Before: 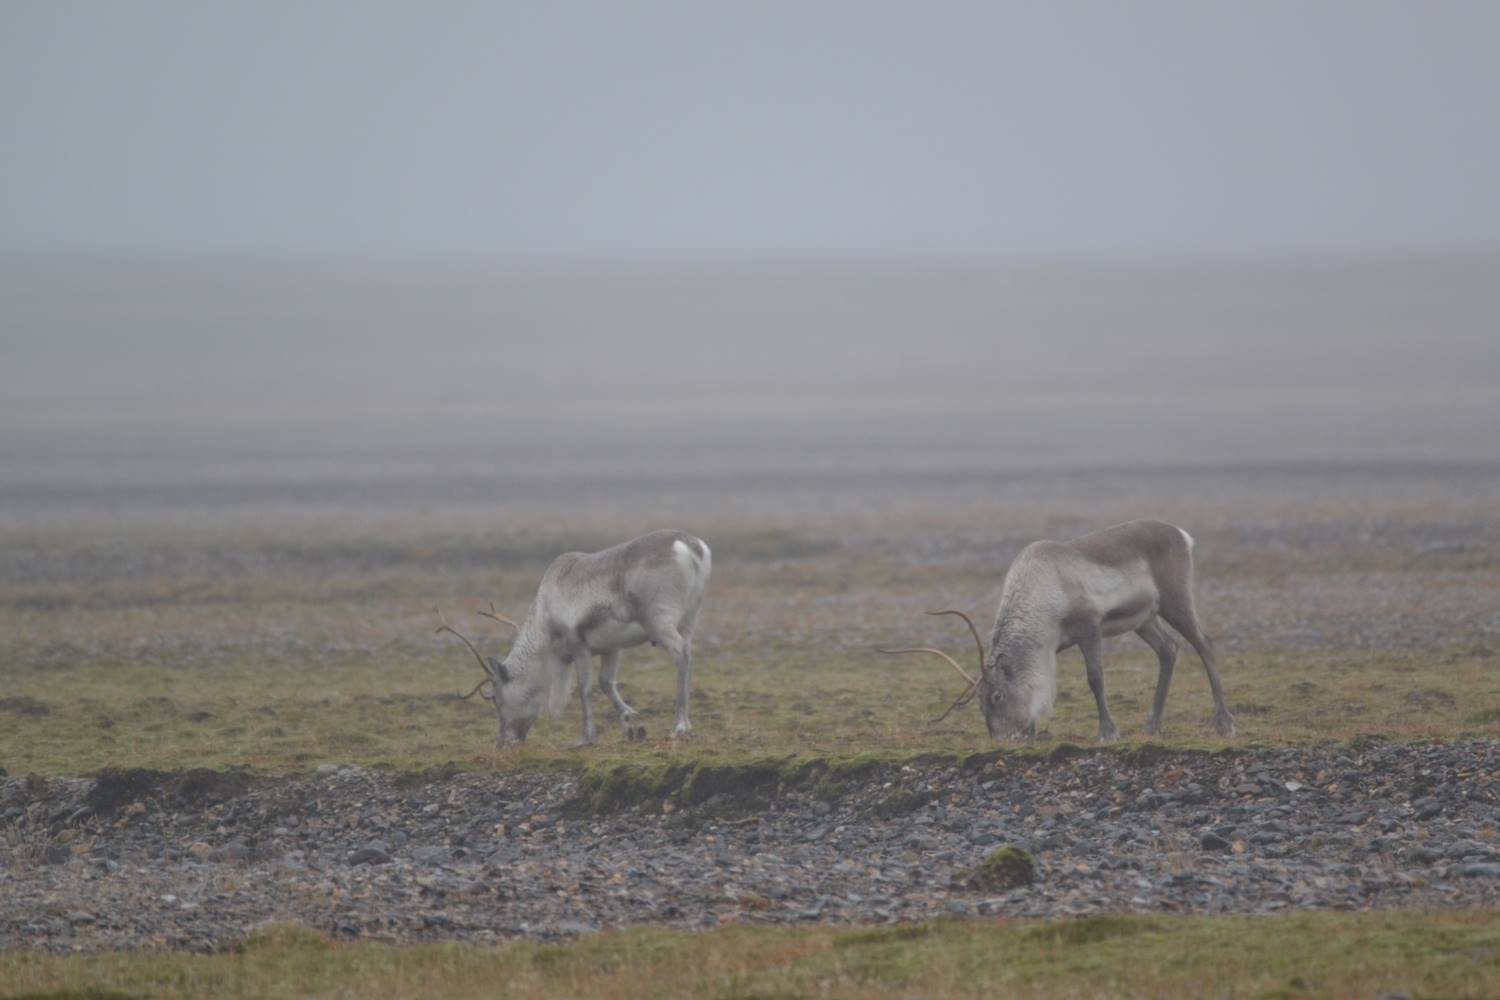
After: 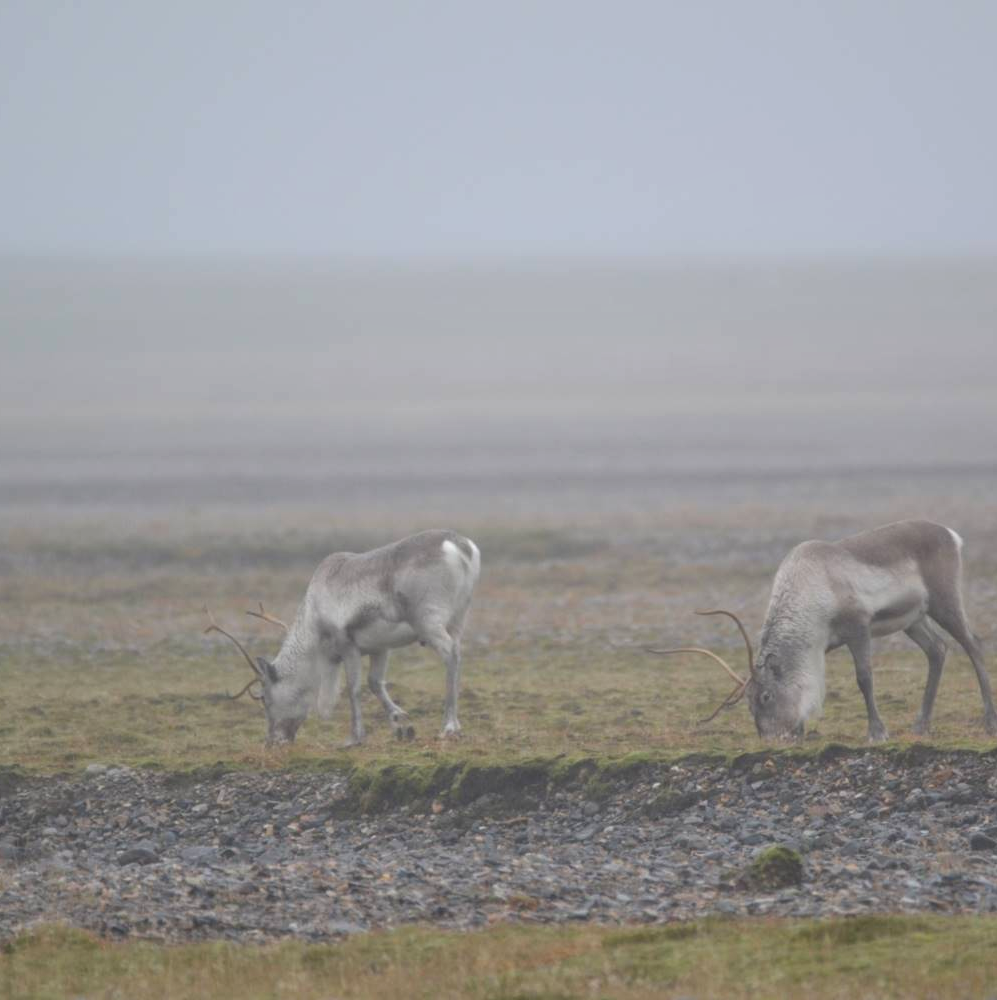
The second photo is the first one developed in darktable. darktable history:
crop and rotate: left 15.436%, right 18.036%
shadows and highlights: shadows 25.68, highlights -23.61
exposure: exposure 0.372 EV, compensate highlight preservation false
